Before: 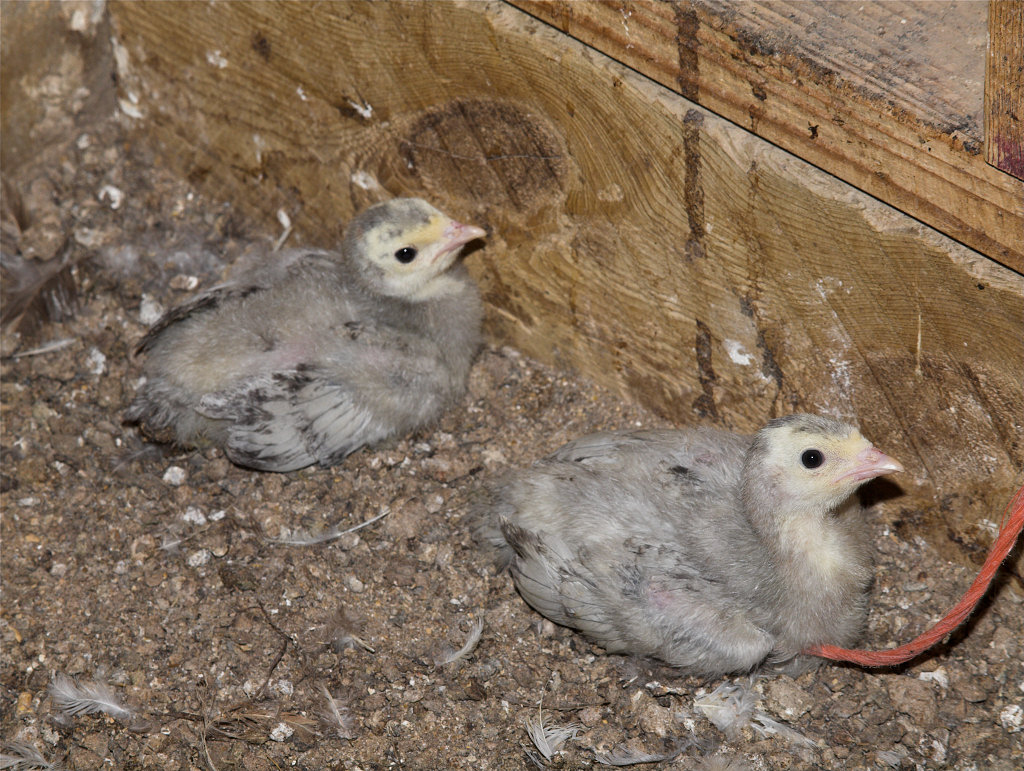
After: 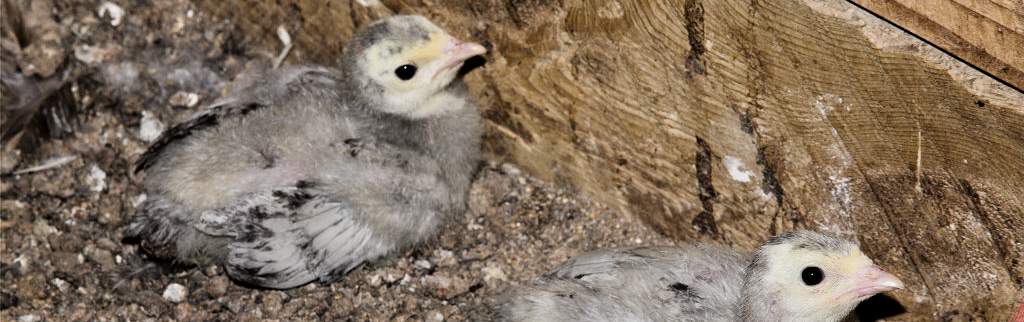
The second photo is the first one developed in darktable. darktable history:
filmic rgb: black relative exposure -5.42 EV, white relative exposure 2.85 EV, dynamic range scaling -37.73%, hardness 4, contrast 1.605, highlights saturation mix -0.93%
tone equalizer: -8 EV -1.84 EV, -7 EV -1.16 EV, -6 EV -1.62 EV, smoothing diameter 25%, edges refinement/feathering 10, preserve details guided filter
crop and rotate: top 23.84%, bottom 34.294%
